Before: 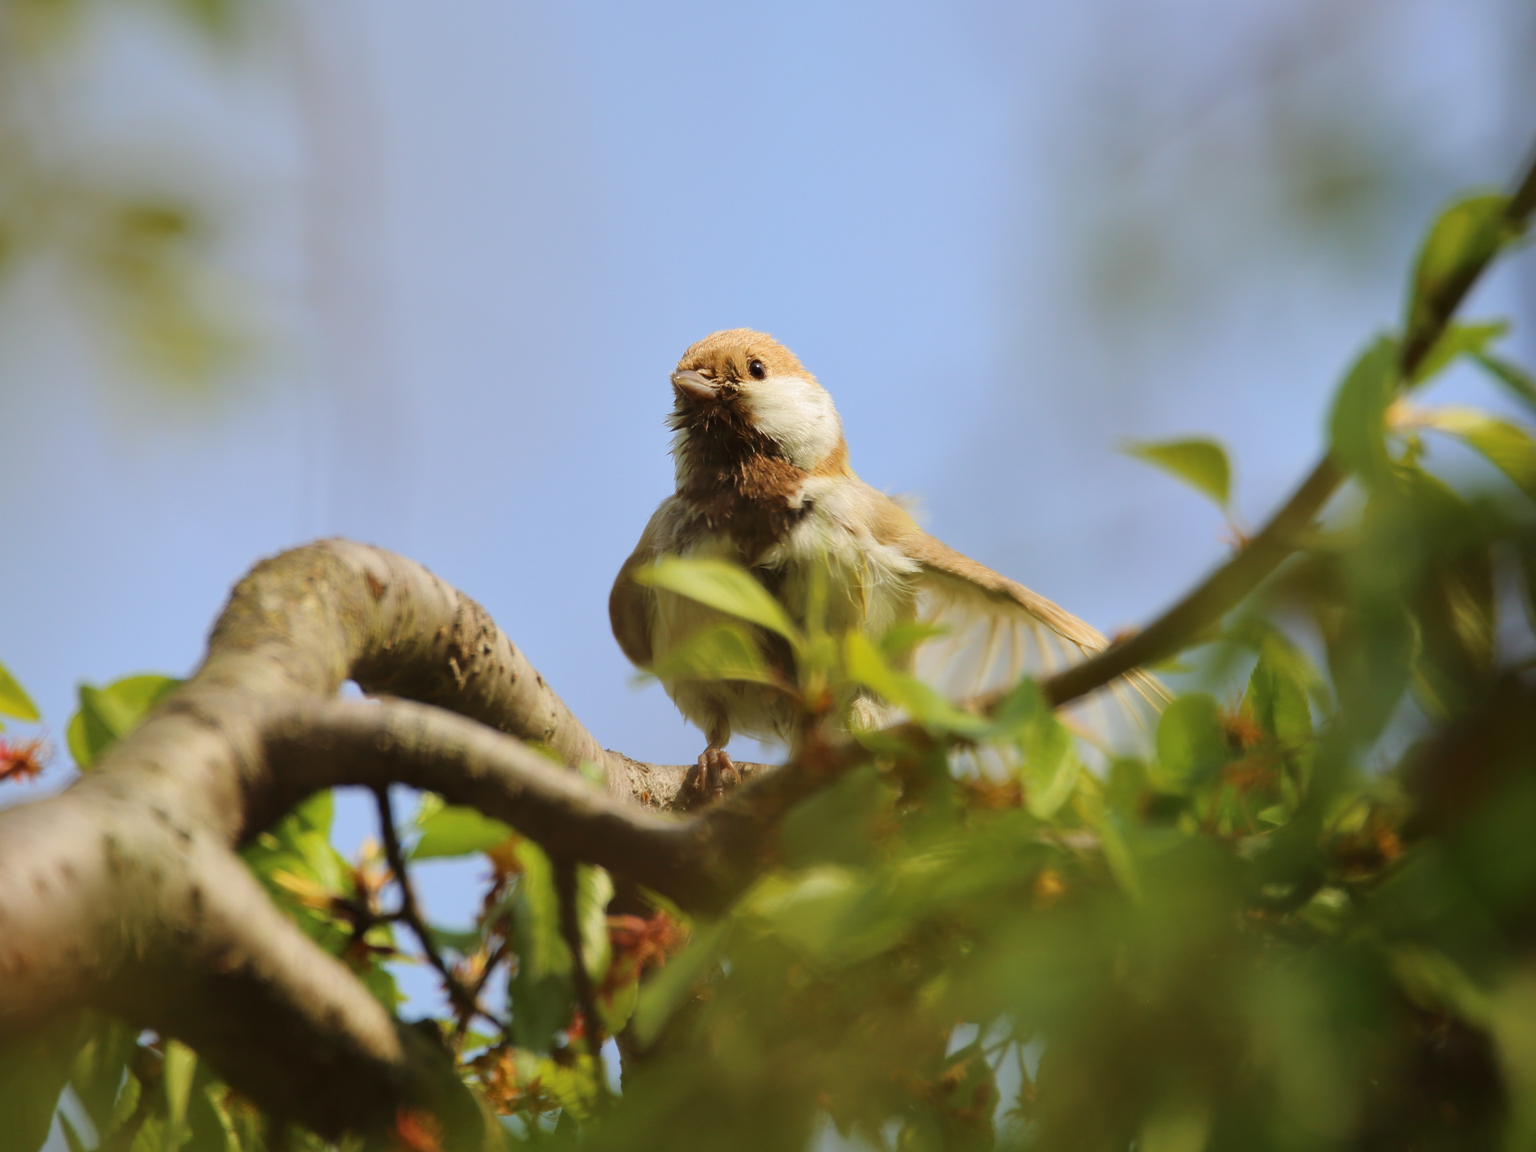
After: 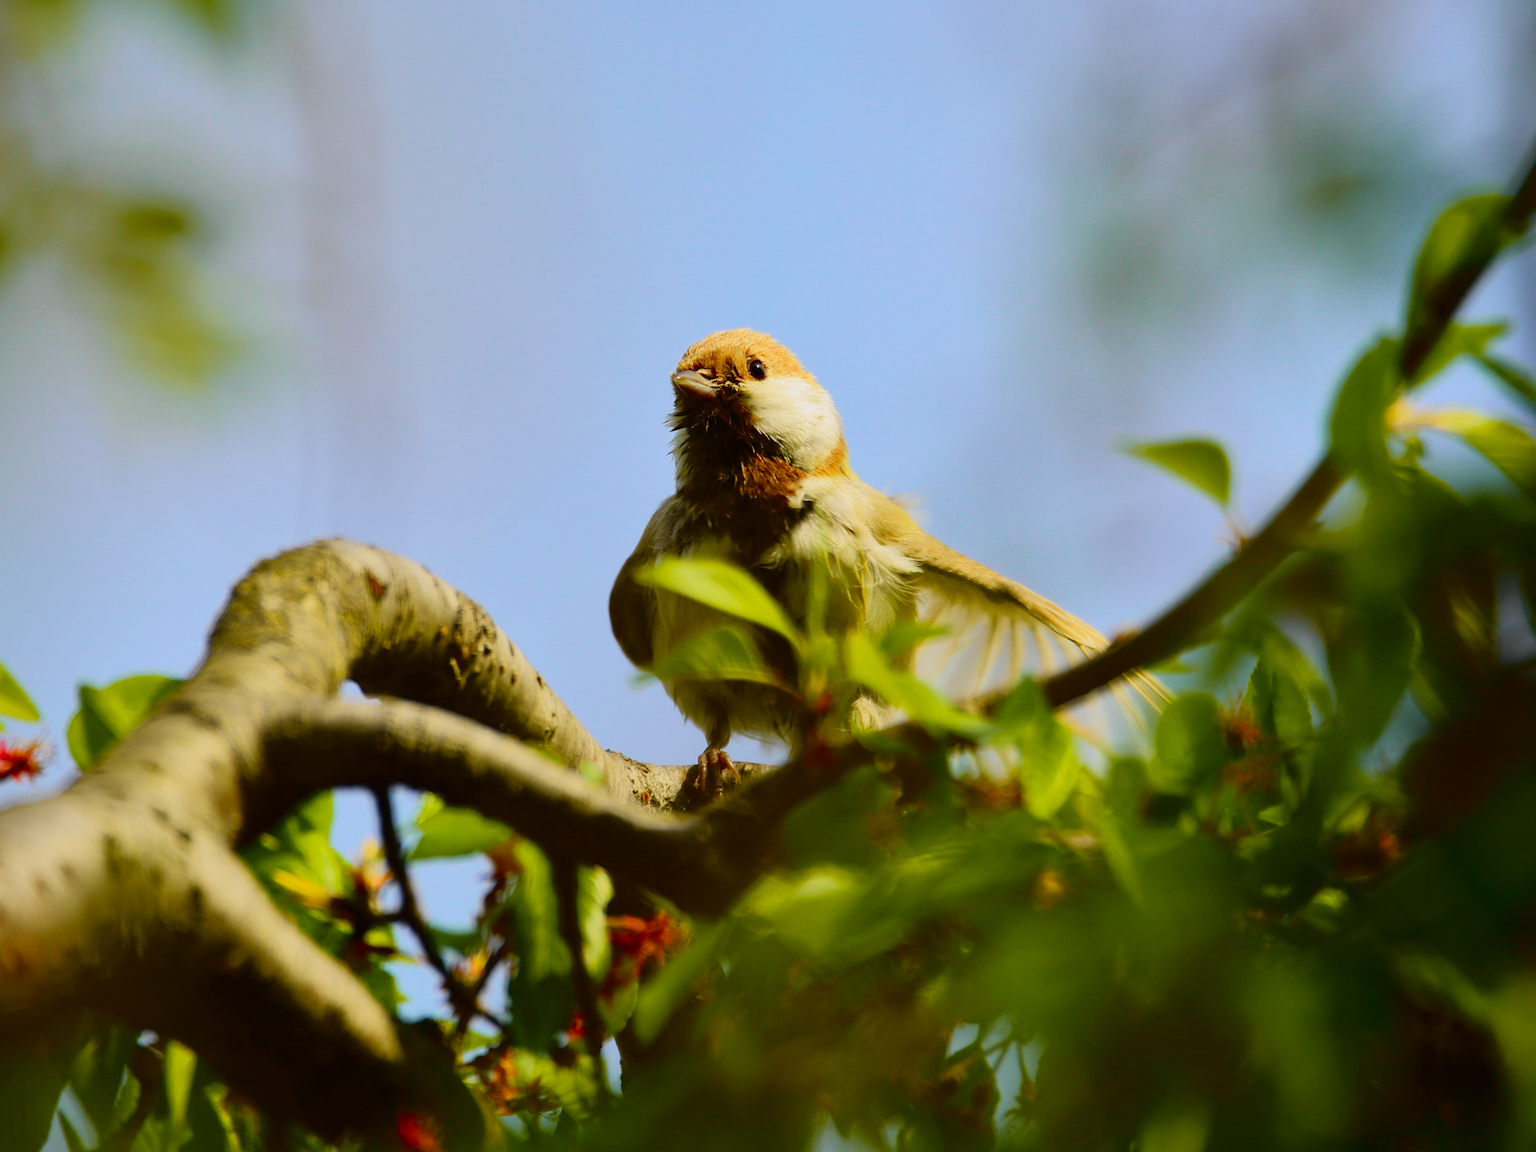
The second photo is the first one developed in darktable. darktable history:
tone curve: curves: ch0 [(0, 0.005) (0.103, 0.097) (0.18, 0.207) (0.384, 0.465) (0.491, 0.585) (0.629, 0.726) (0.84, 0.866) (1, 0.947)]; ch1 [(0, 0) (0.172, 0.123) (0.324, 0.253) (0.396, 0.388) (0.478, 0.461) (0.499, 0.497) (0.532, 0.515) (0.57, 0.584) (0.635, 0.675) (0.805, 0.892) (1, 1)]; ch2 [(0, 0) (0.411, 0.424) (0.496, 0.501) (0.515, 0.507) (0.553, 0.562) (0.604, 0.642) (0.708, 0.768) (0.839, 0.916) (1, 1)], color space Lab, independent channels, preserve colors none
contrast brightness saturation: contrast 0.13, brightness -0.24, saturation 0.14
velvia: strength 9.25%
shadows and highlights: shadows 25, highlights -25
